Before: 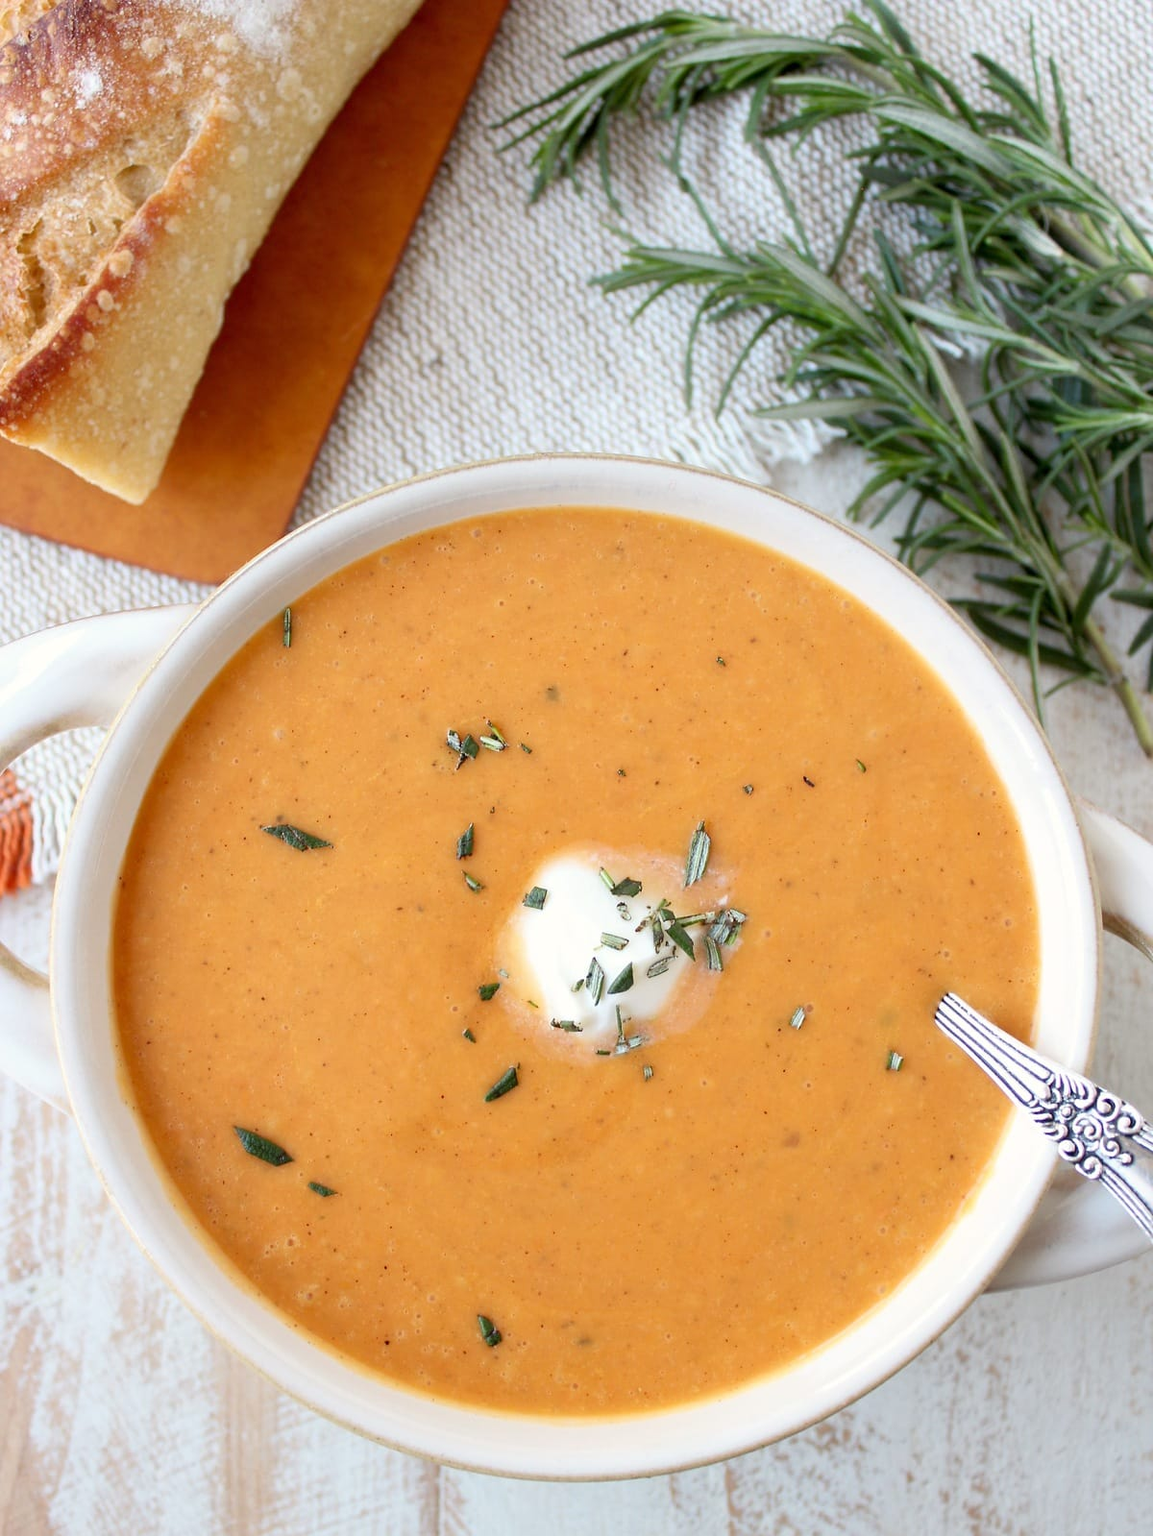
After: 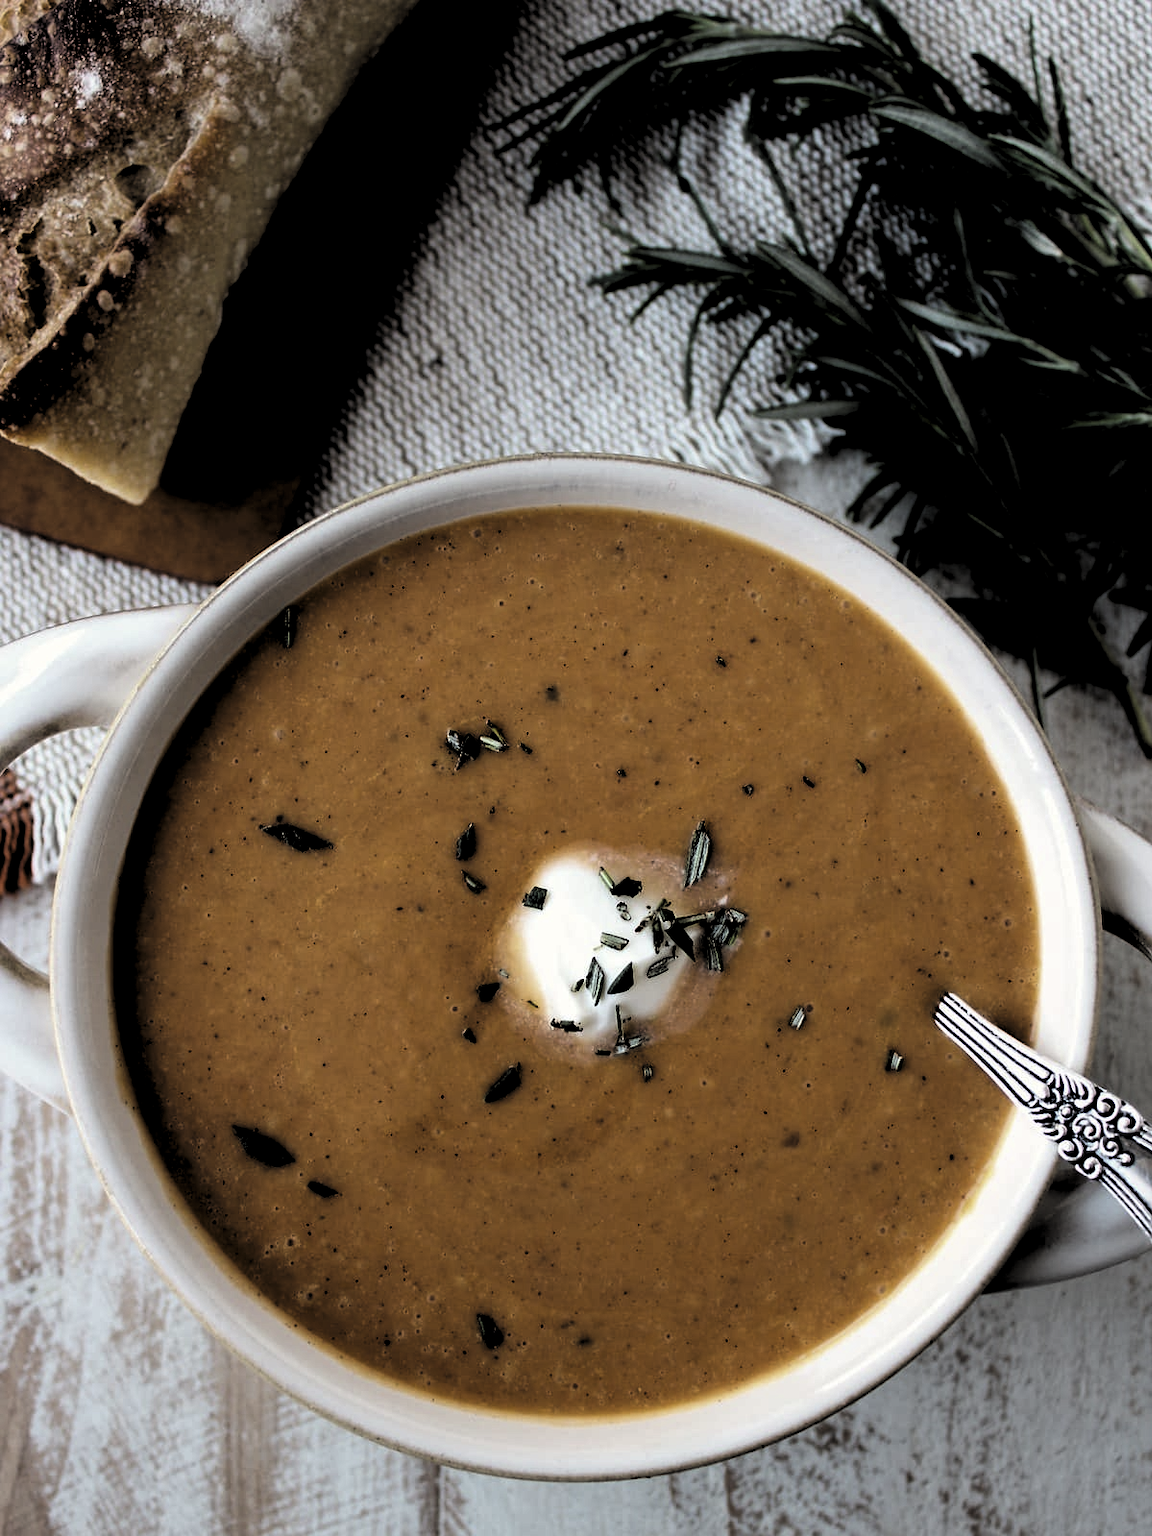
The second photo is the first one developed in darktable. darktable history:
levels: black 0.096%, levels [0.514, 0.759, 1]
